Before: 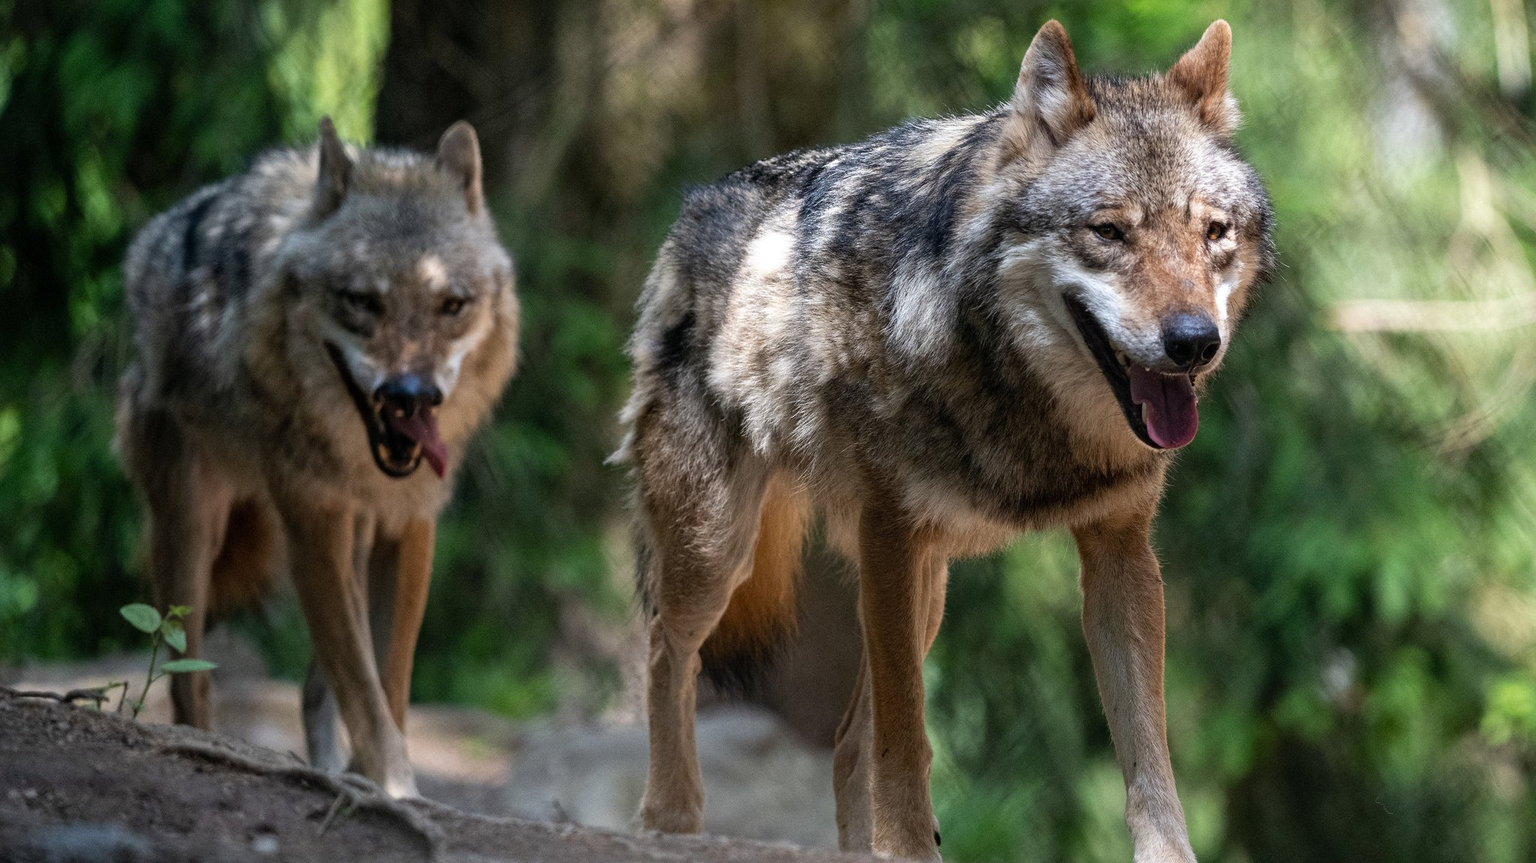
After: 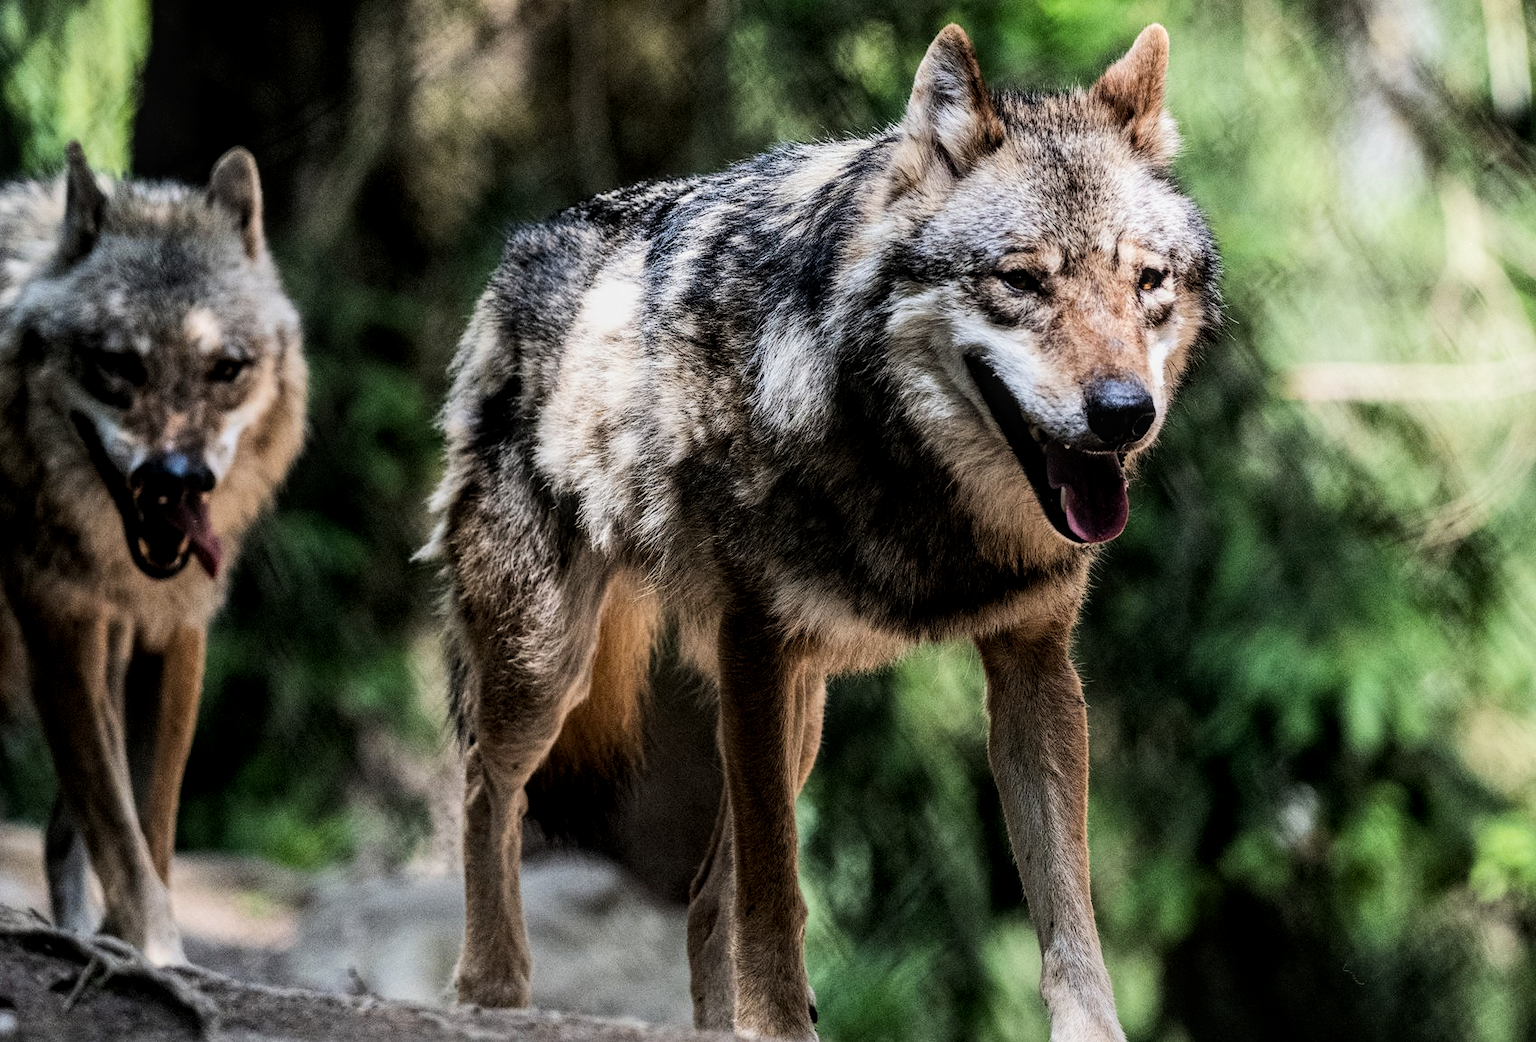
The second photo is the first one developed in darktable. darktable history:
local contrast: on, module defaults
tone equalizer: -8 EV -1.06 EV, -7 EV -1.03 EV, -6 EV -0.858 EV, -5 EV -0.538 EV, -3 EV 0.588 EV, -2 EV 0.871 EV, -1 EV 1.01 EV, +0 EV 1.07 EV, edges refinement/feathering 500, mask exposure compensation -1.57 EV, preserve details no
crop: left 17.245%, bottom 0.049%
filmic rgb: black relative exposure -7.65 EV, white relative exposure 4.56 EV, hardness 3.61
